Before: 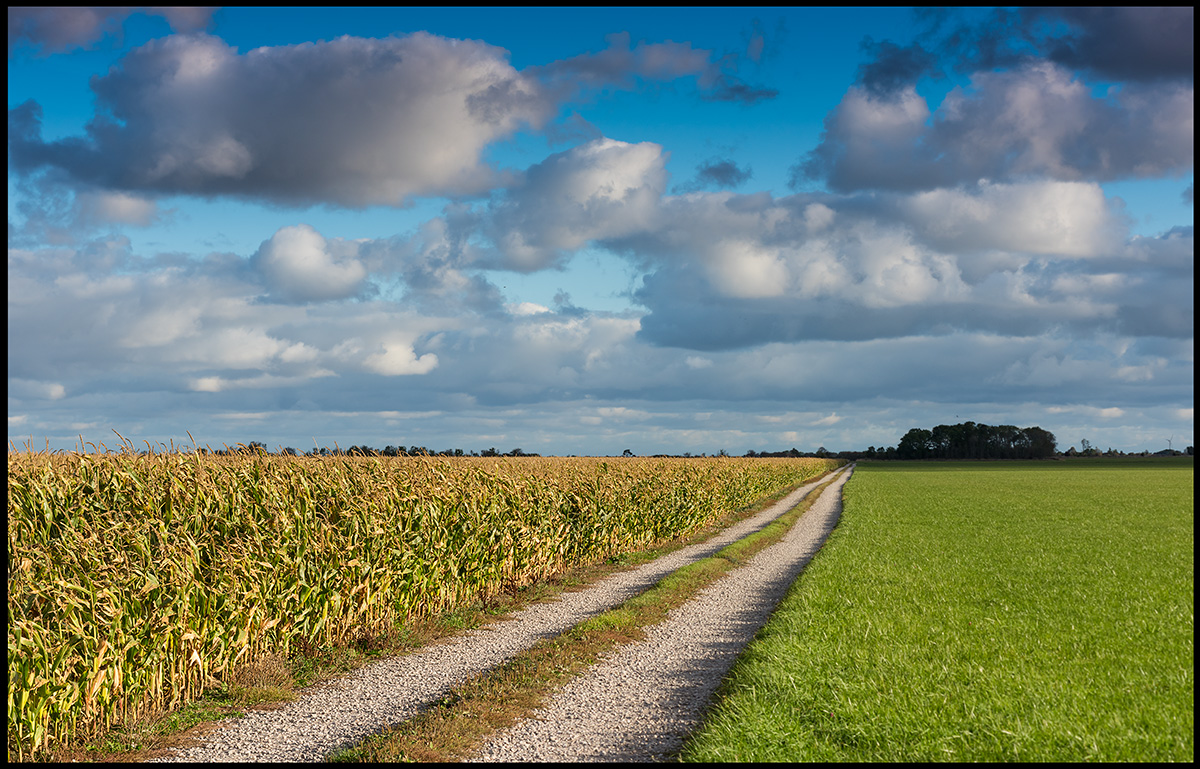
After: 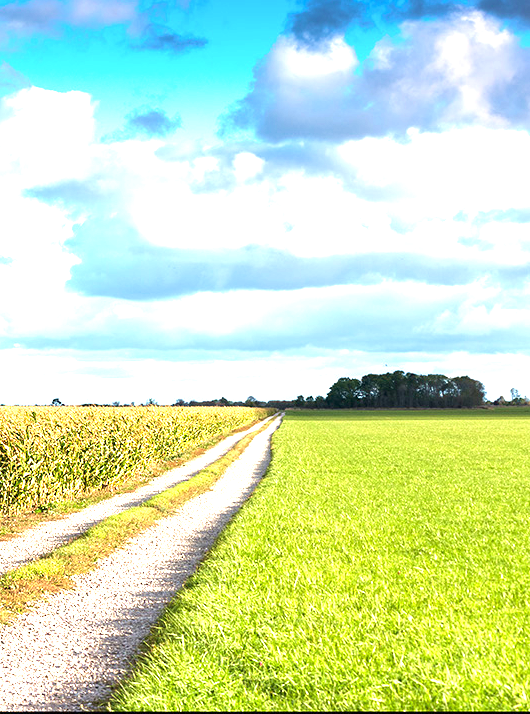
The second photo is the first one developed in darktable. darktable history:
crop: left 47.628%, top 6.643%, right 7.874%
velvia: strength 30%
exposure: exposure 2 EV, compensate exposure bias true, compensate highlight preservation false
